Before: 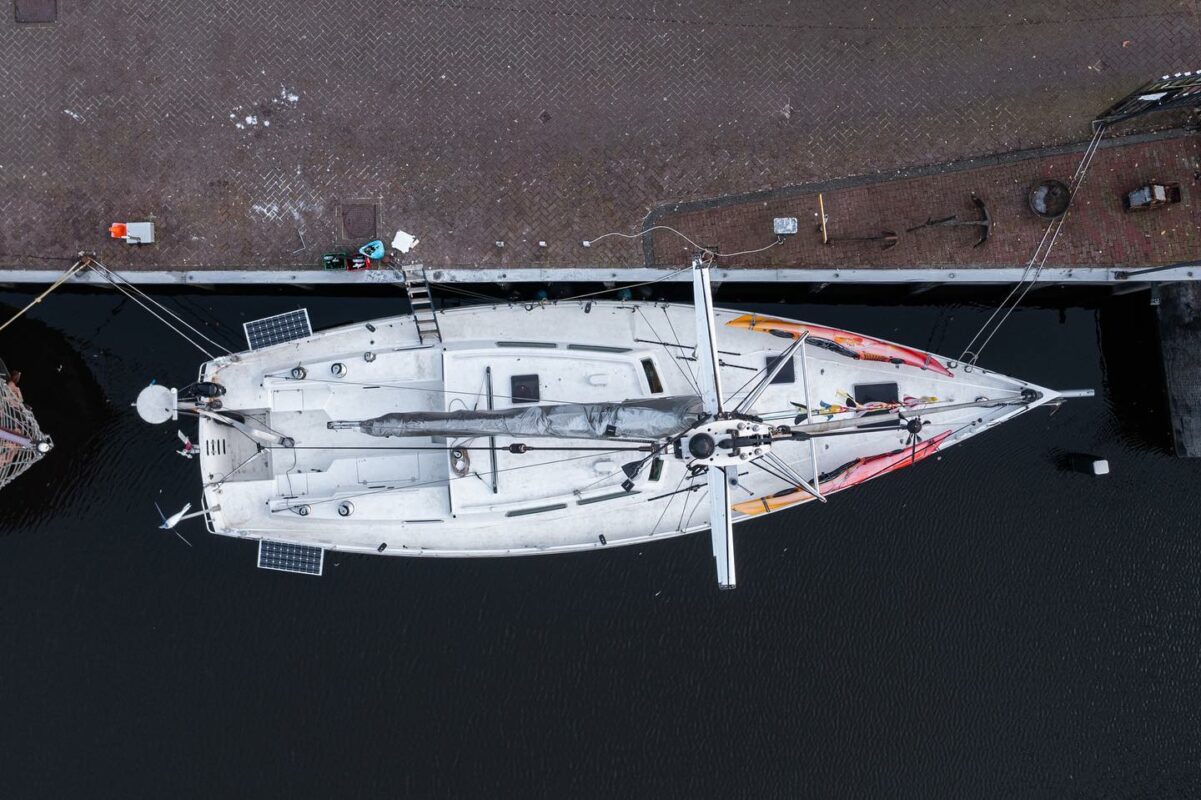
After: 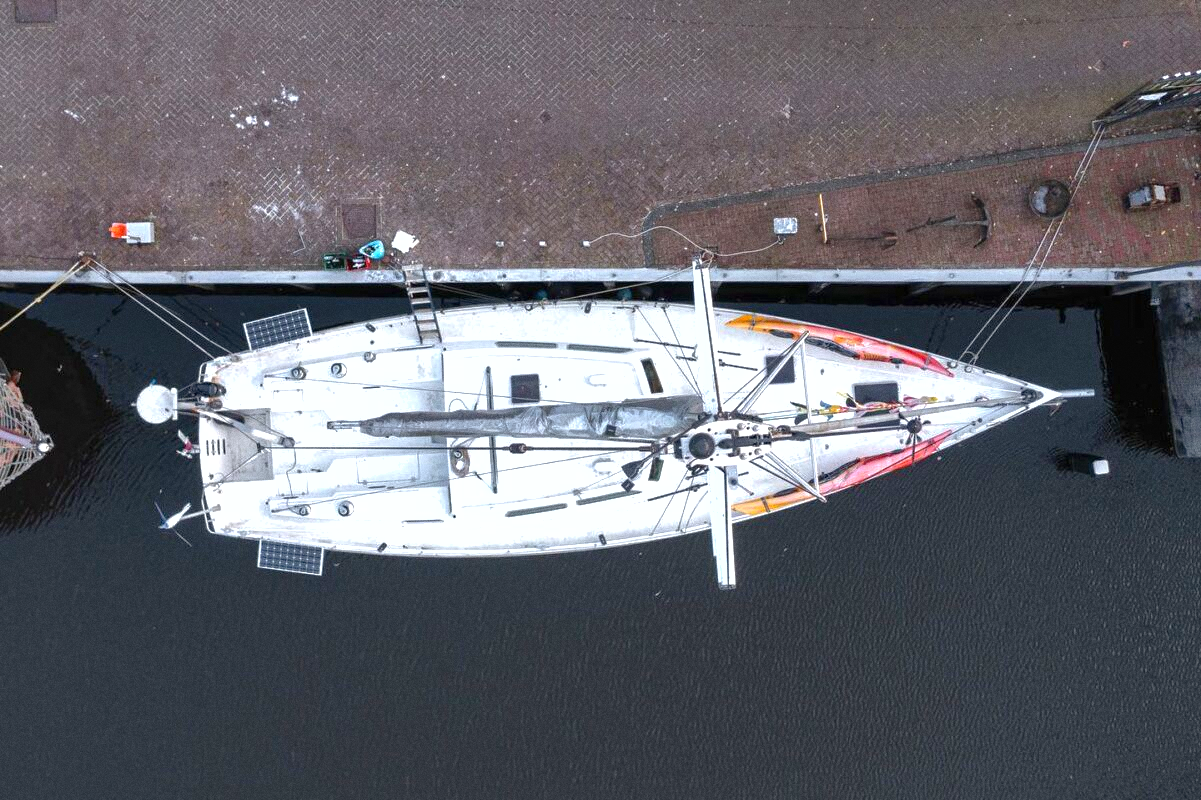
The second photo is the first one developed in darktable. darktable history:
grain: coarseness 0.47 ISO
shadows and highlights: on, module defaults
exposure: black level correction 0, exposure 0.7 EV, compensate exposure bias true, compensate highlight preservation false
